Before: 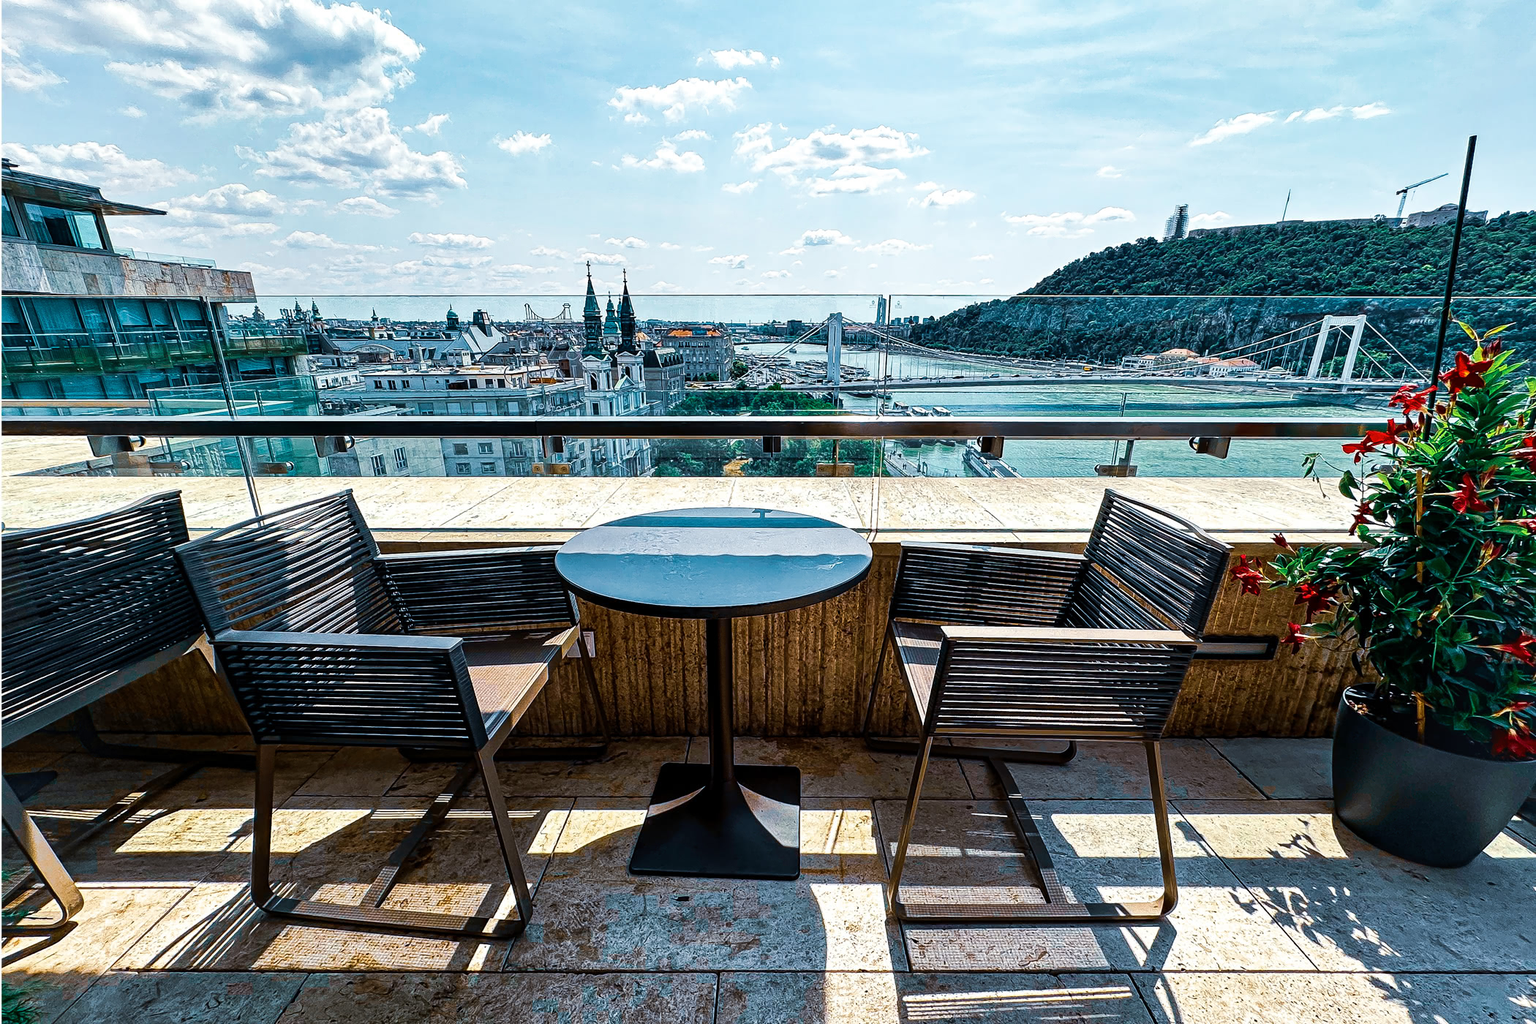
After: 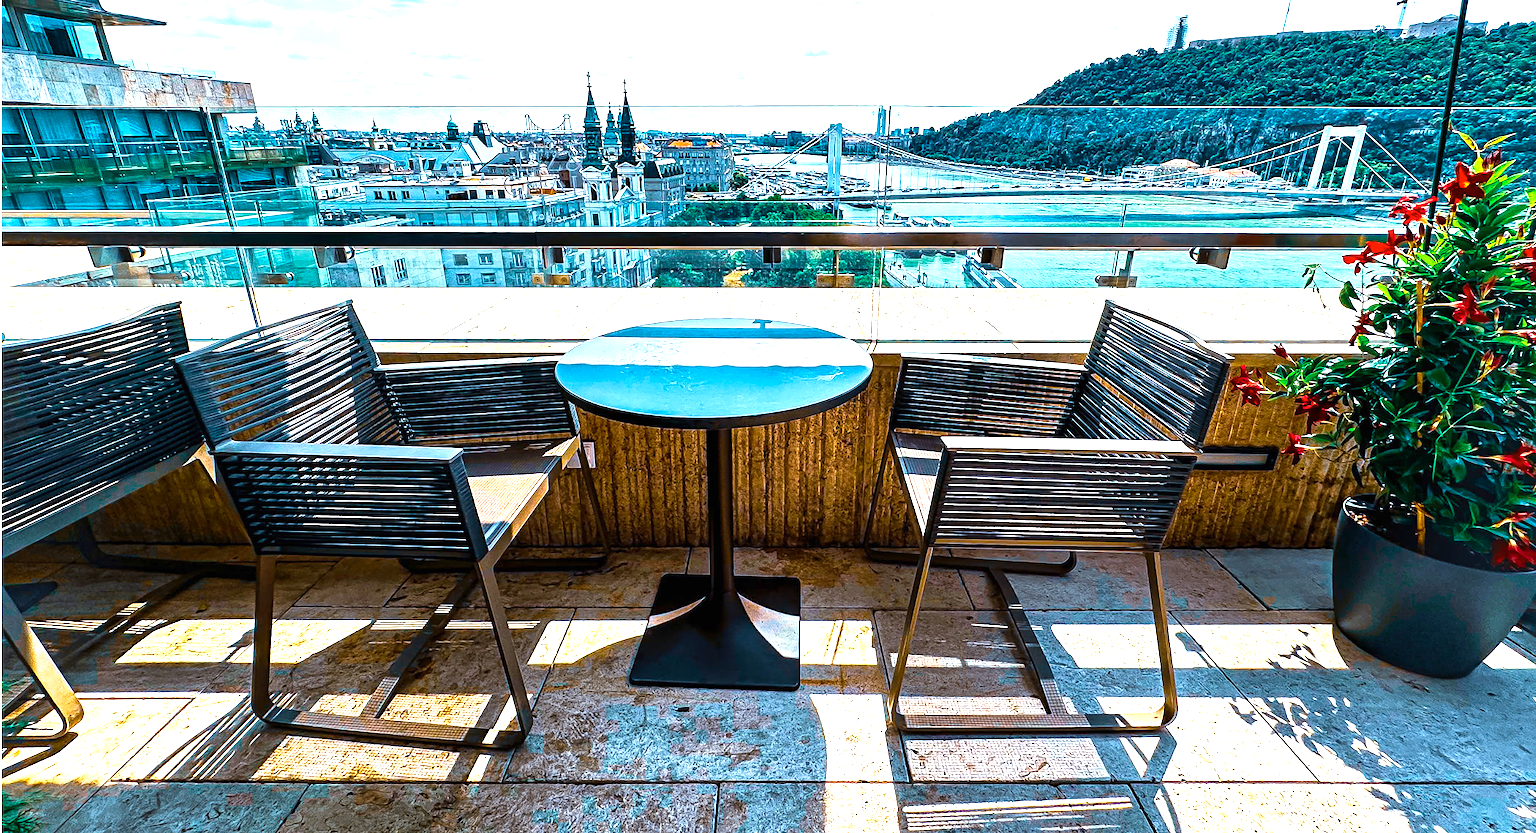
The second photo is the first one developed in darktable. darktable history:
crop and rotate: top 18.507%
color balance rgb: global vibrance 42.74%
exposure: black level correction 0, exposure 1.1 EV, compensate exposure bias true, compensate highlight preservation false
